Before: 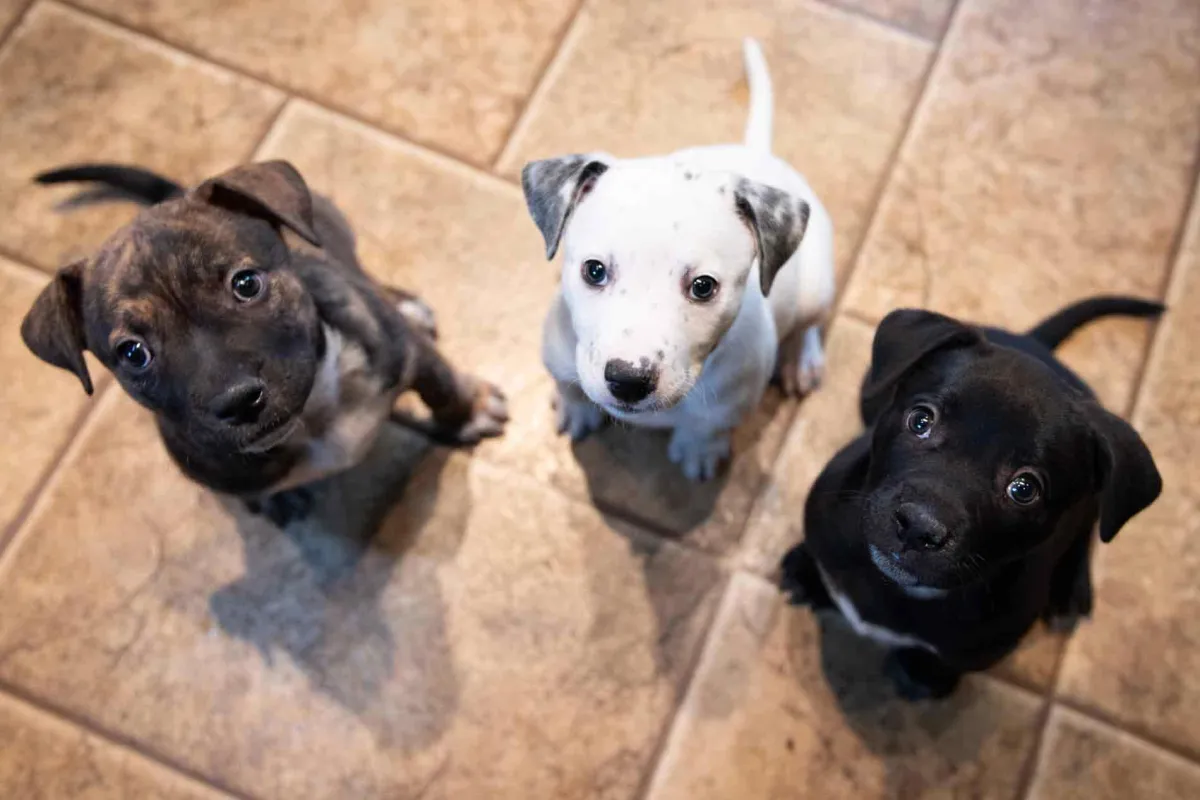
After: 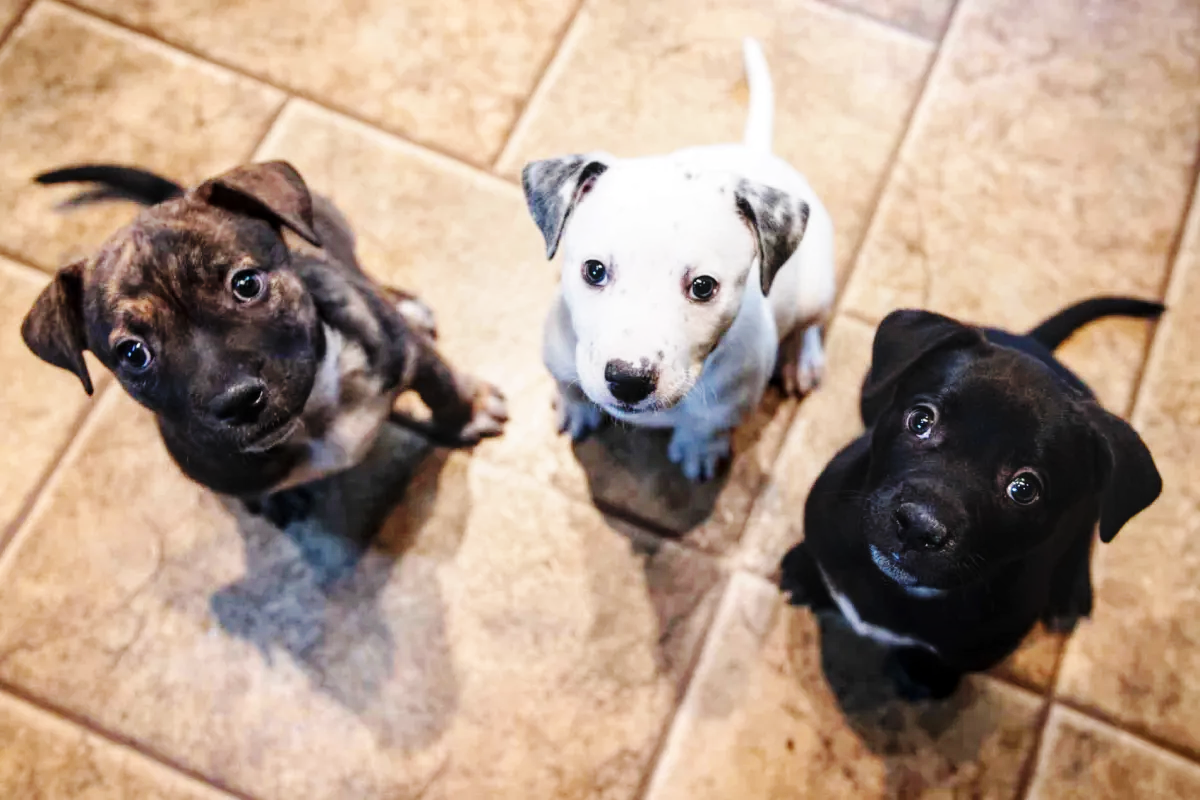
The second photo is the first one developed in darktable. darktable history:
local contrast: on, module defaults
base curve: curves: ch0 [(0, 0) (0.036, 0.025) (0.121, 0.166) (0.206, 0.329) (0.605, 0.79) (1, 1)], preserve colors none
